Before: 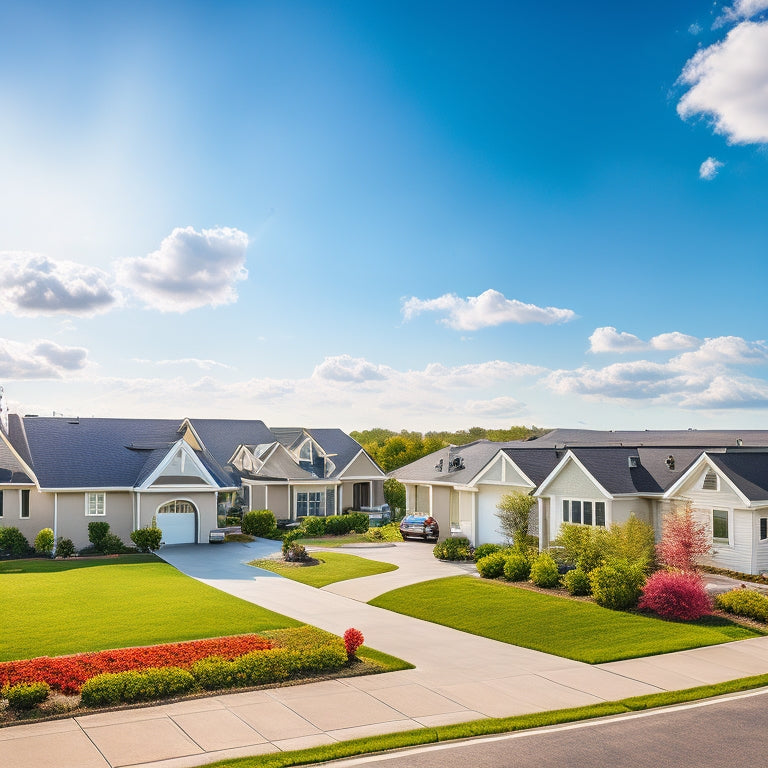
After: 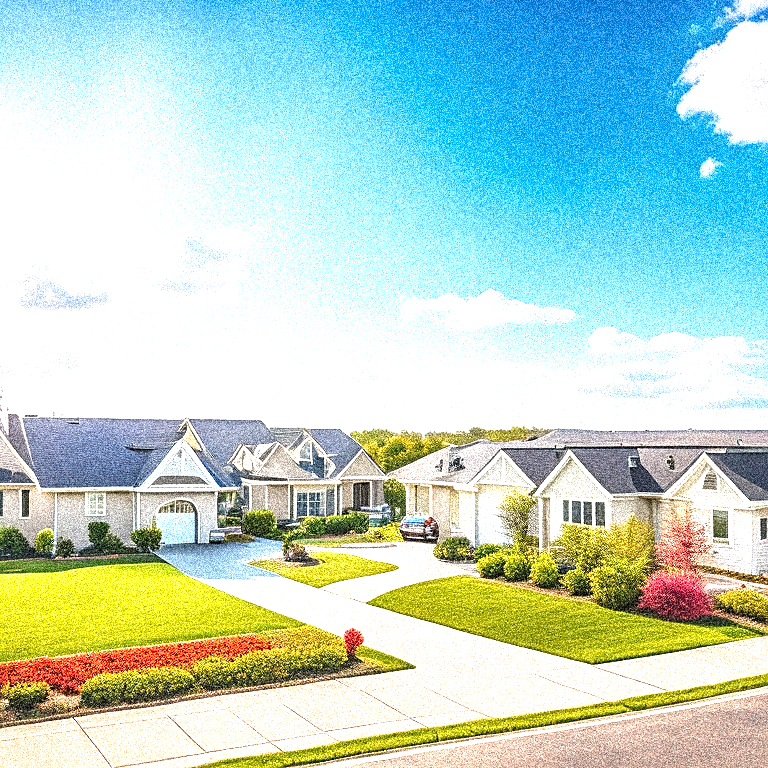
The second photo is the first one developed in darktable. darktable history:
exposure: black level correction 0, exposure 1.1 EV, compensate exposure bias true, compensate highlight preservation false
grain: coarseness 3.75 ISO, strength 100%, mid-tones bias 0%
local contrast: on, module defaults
sharpen: on, module defaults
